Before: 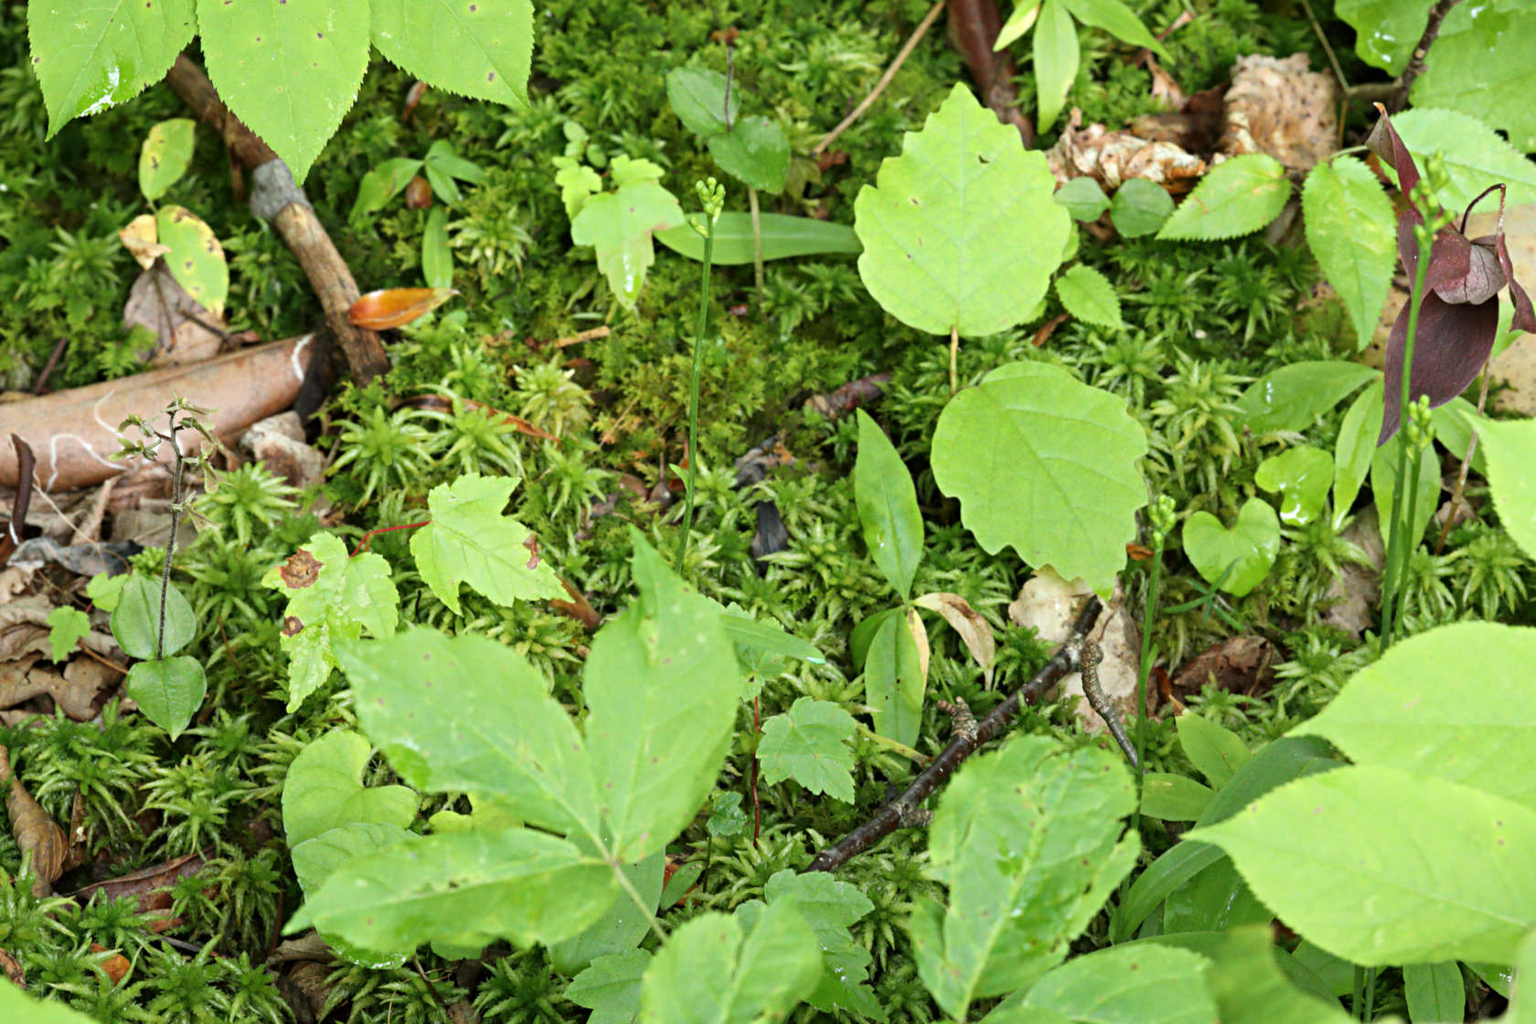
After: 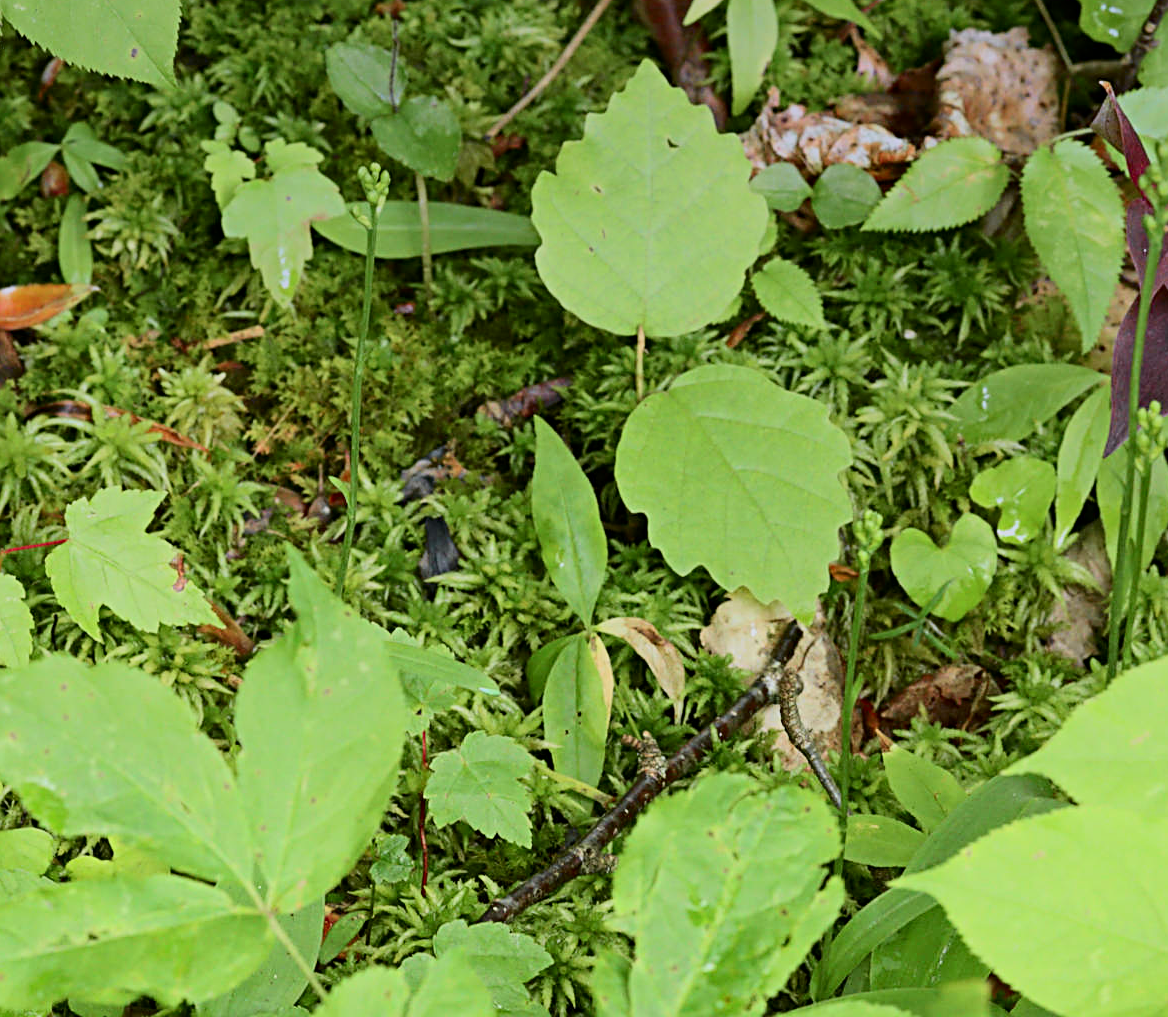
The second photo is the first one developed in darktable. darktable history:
sharpen: on, module defaults
crop and rotate: left 24.034%, top 2.838%, right 6.406%, bottom 6.299%
tone curve: curves: ch0 [(0, 0) (0.091, 0.066) (0.184, 0.16) (0.491, 0.519) (0.748, 0.765) (1, 0.919)]; ch1 [(0, 0) (0.179, 0.173) (0.322, 0.32) (0.424, 0.424) (0.502, 0.5) (0.56, 0.575) (0.631, 0.675) (0.777, 0.806) (1, 1)]; ch2 [(0, 0) (0.434, 0.447) (0.497, 0.498) (0.539, 0.566) (0.676, 0.691) (1, 1)], color space Lab, independent channels, preserve colors none
graduated density: hue 238.83°, saturation 50%
